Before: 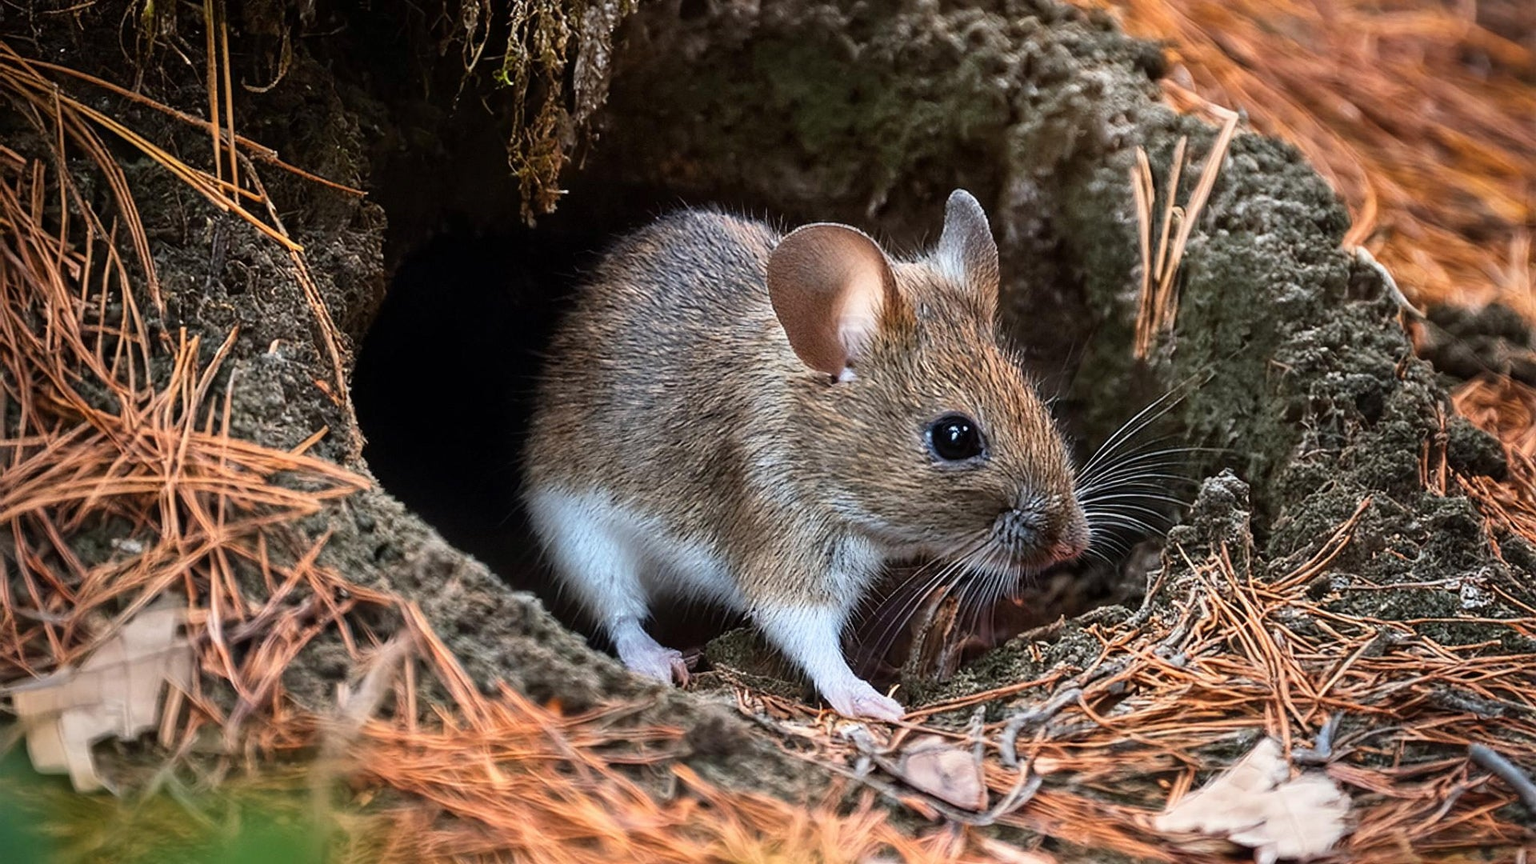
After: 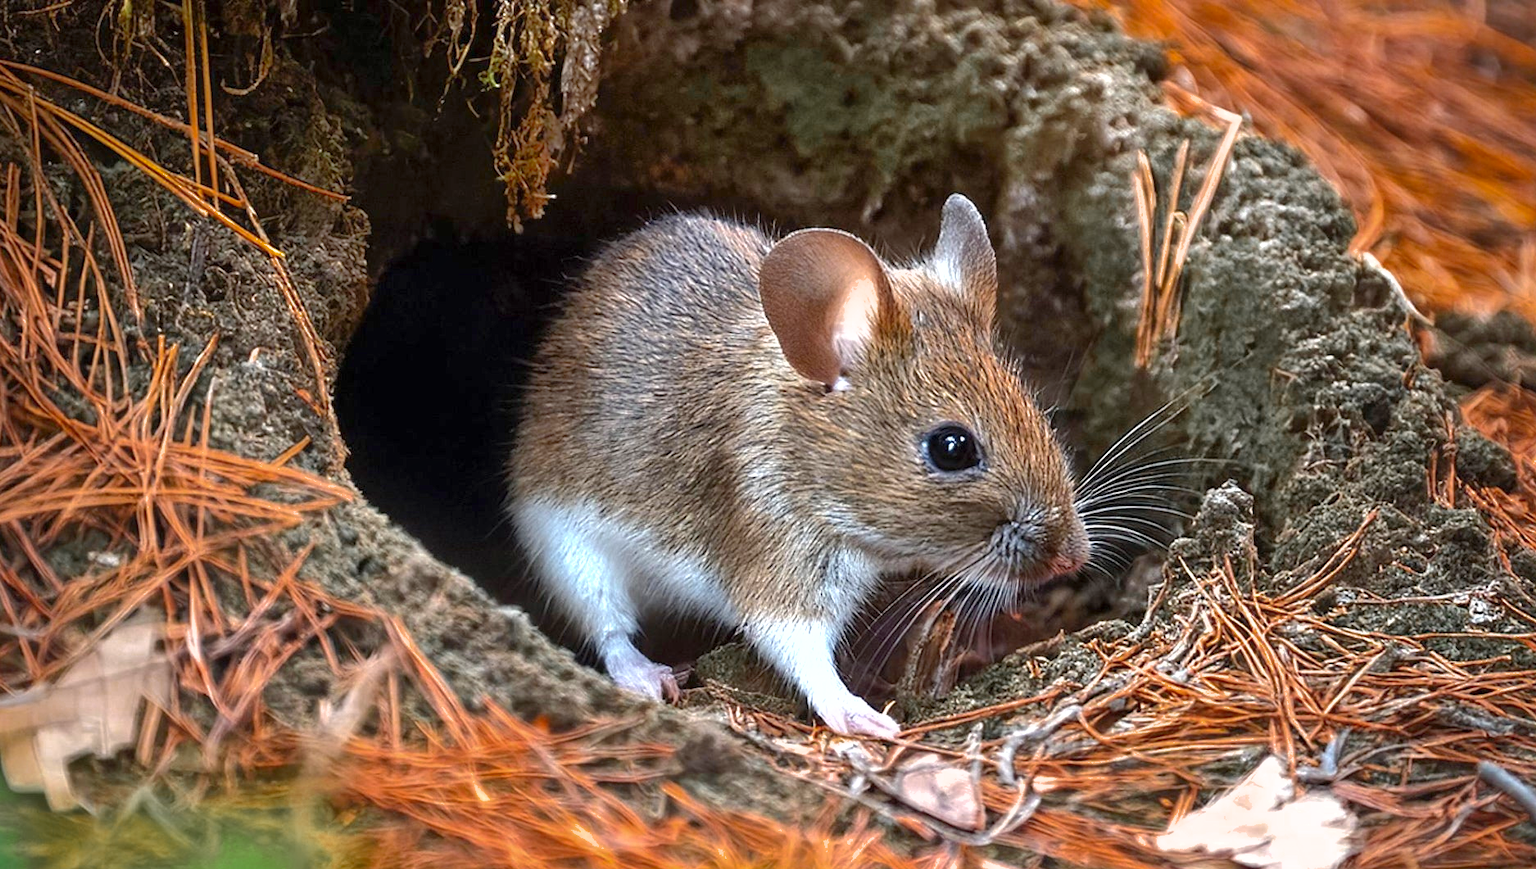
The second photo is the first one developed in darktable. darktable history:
crop and rotate: left 1.714%, right 0.612%, bottom 1.635%
exposure: exposure 0.61 EV, compensate highlight preservation false
base curve: curves: ch0 [(0, 0) (0.283, 0.295) (1, 1)], preserve colors none
shadows and highlights: on, module defaults
color zones: curves: ch0 [(0.11, 0.396) (0.195, 0.36) (0.25, 0.5) (0.303, 0.412) (0.357, 0.544) (0.75, 0.5) (0.967, 0.328)]; ch1 [(0, 0.468) (0.112, 0.512) (0.202, 0.6) (0.25, 0.5) (0.307, 0.352) (0.357, 0.544) (0.75, 0.5) (0.963, 0.524)]
